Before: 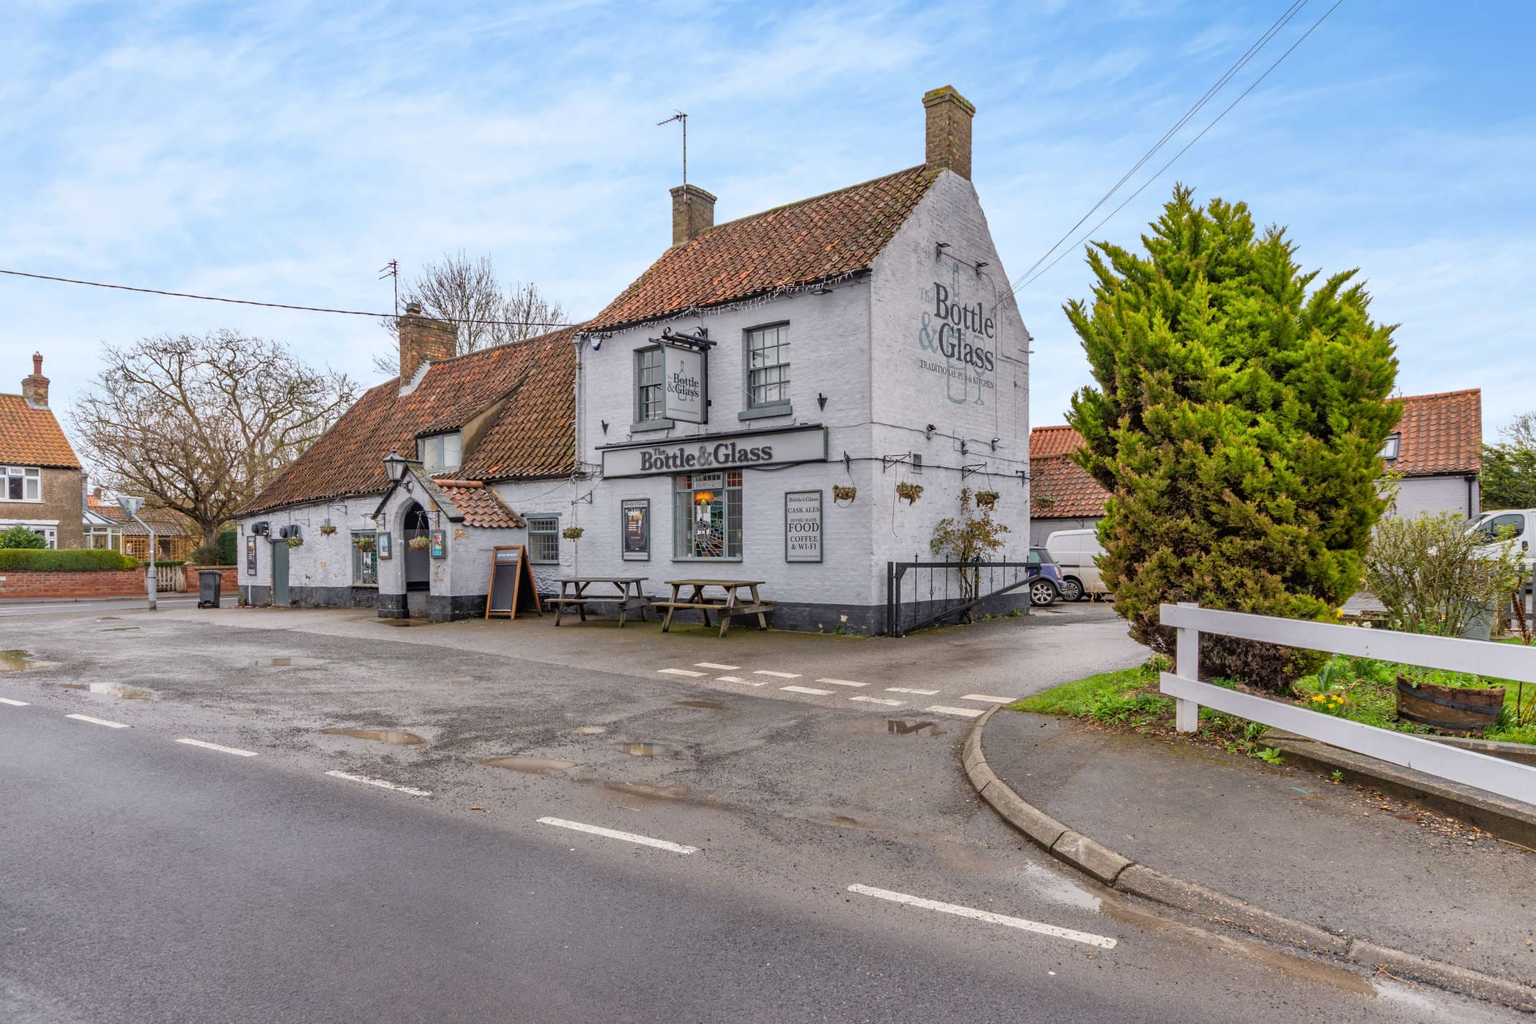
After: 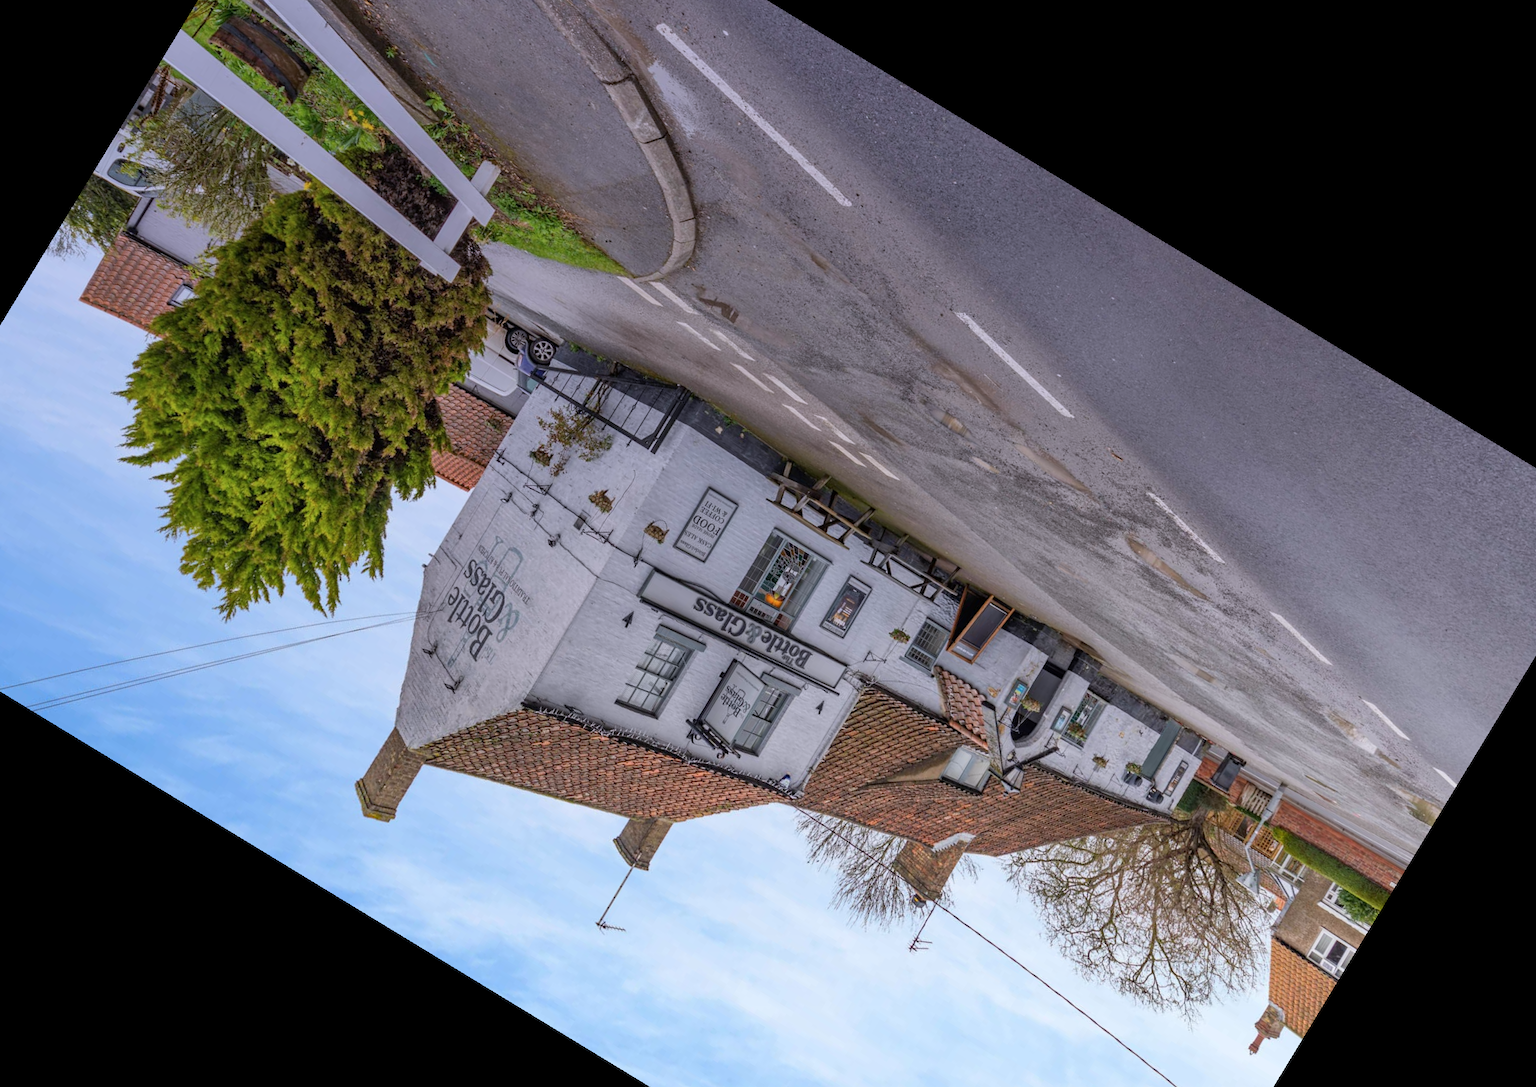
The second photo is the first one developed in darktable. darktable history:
crop and rotate: angle 148.68°, left 9.111%, top 15.603%, right 4.588%, bottom 17.041%
graduated density: hue 238.83°, saturation 50%
